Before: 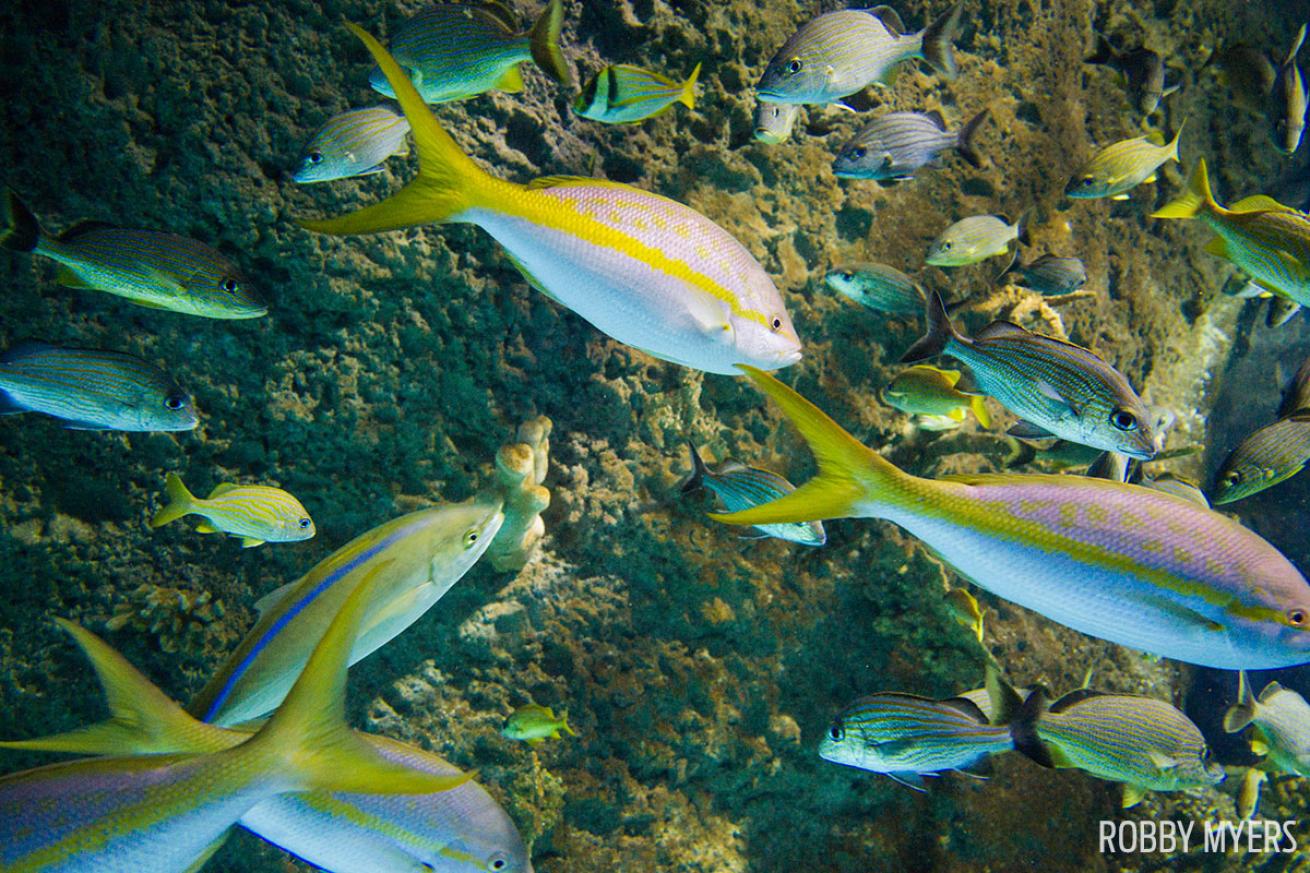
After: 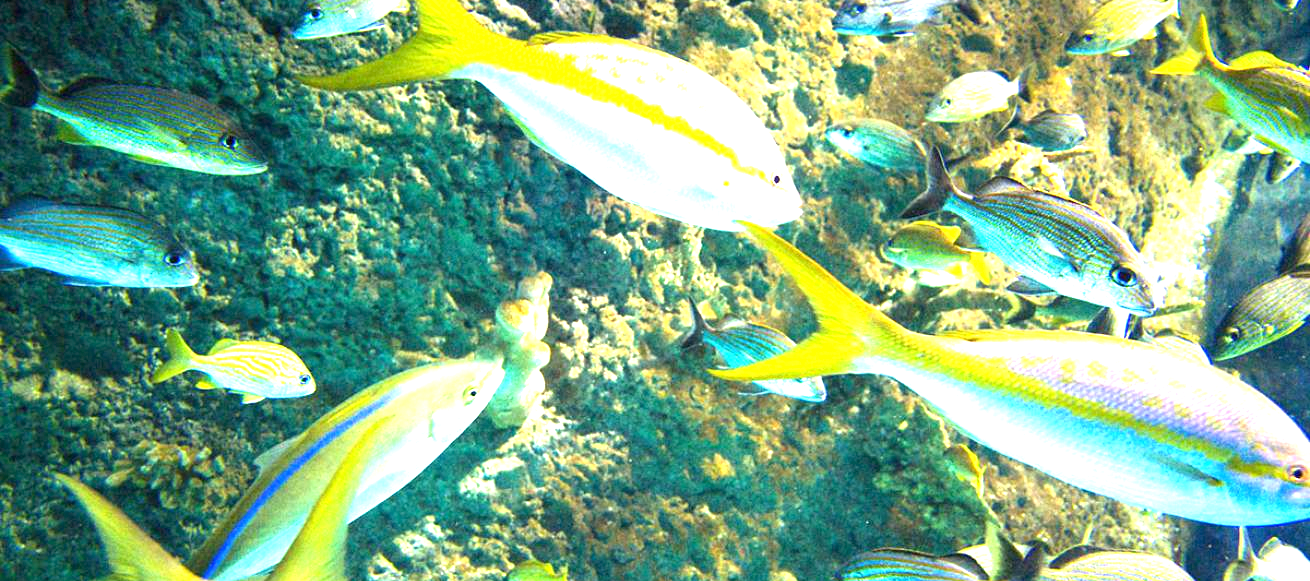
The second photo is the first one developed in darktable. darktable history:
exposure: exposure 1.994 EV, compensate highlight preservation false
crop: top 16.607%, bottom 16.741%
